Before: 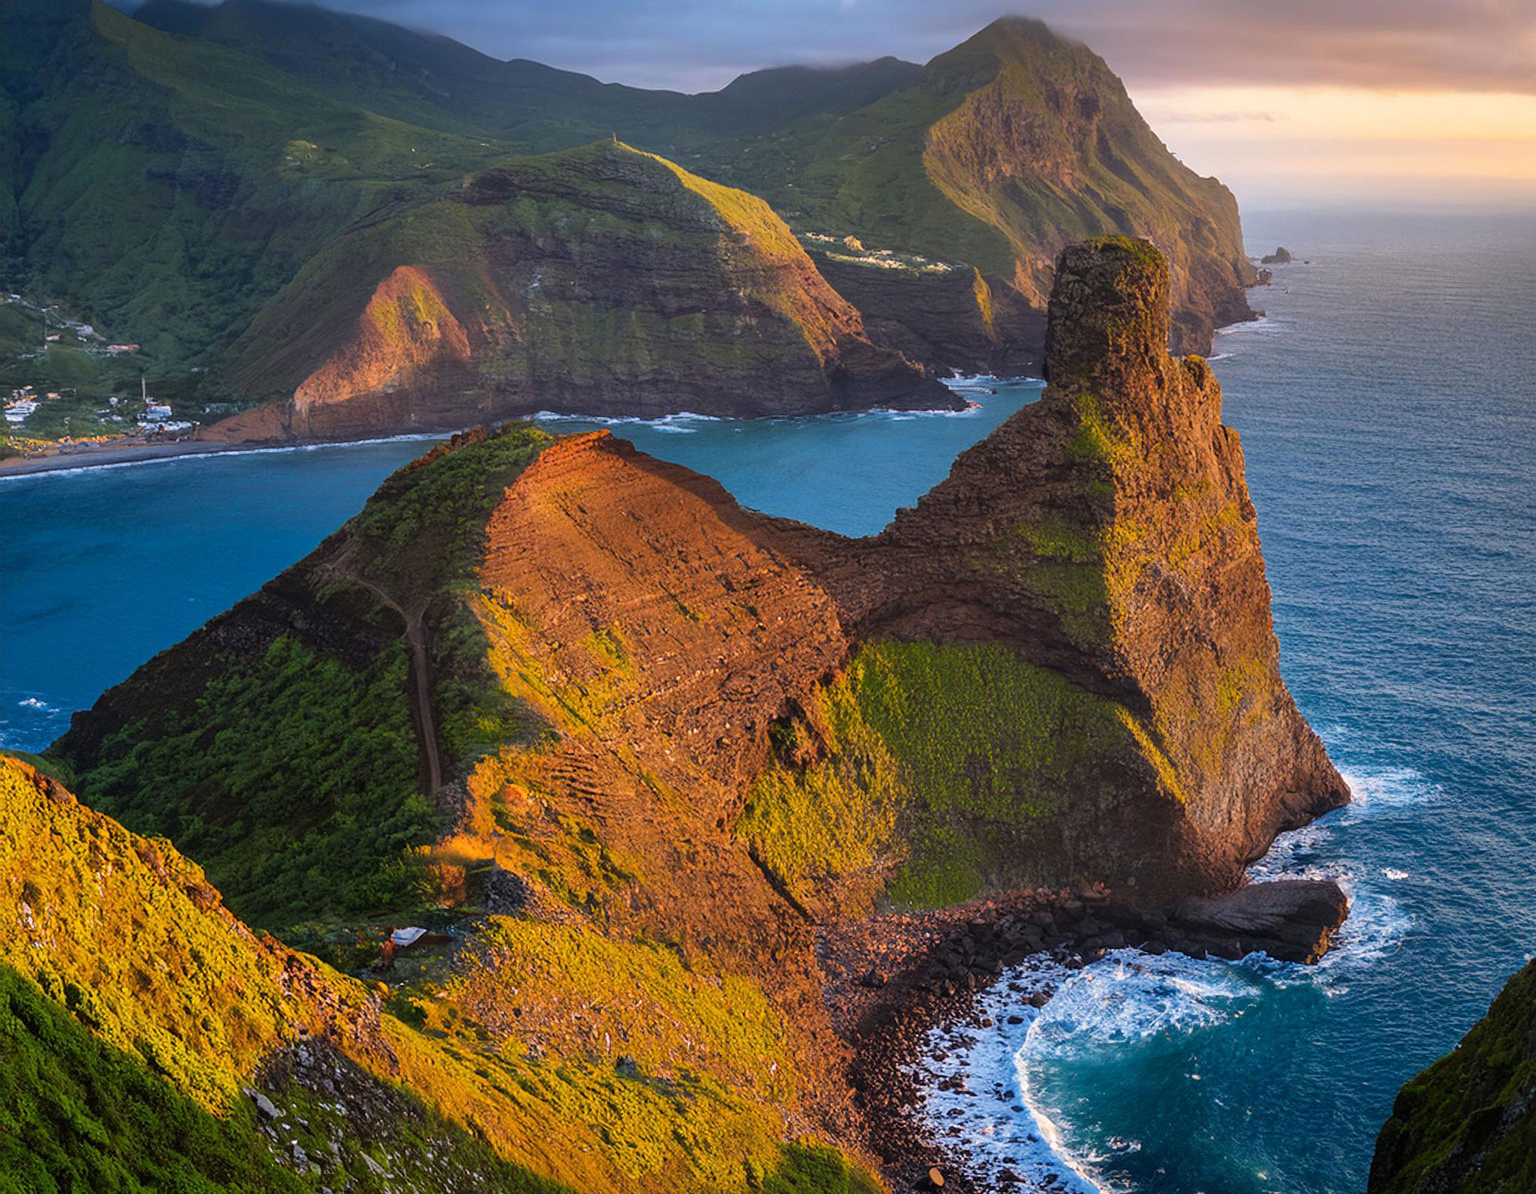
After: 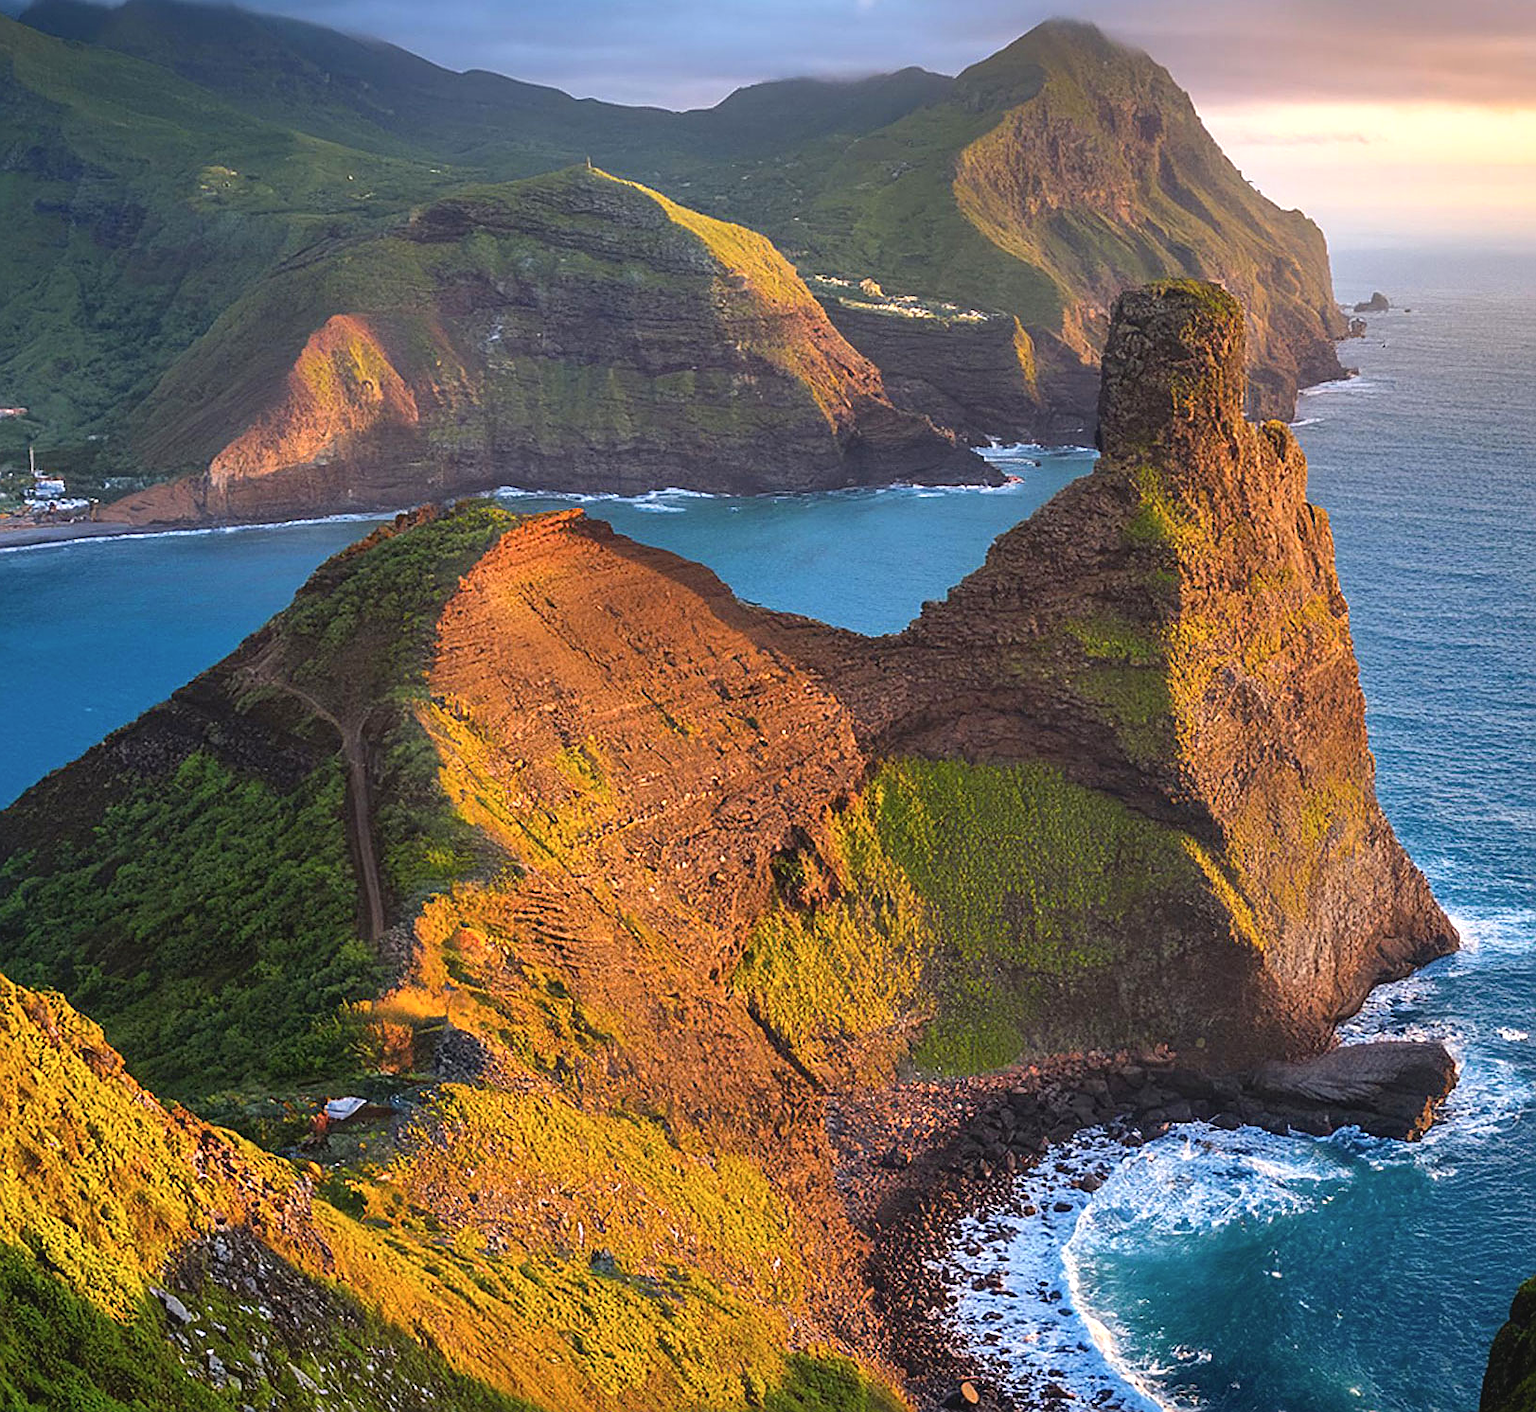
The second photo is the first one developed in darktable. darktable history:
sharpen: on, module defaults
crop: left 7.628%, right 7.812%
exposure: black level correction 0.001, exposure 0.499 EV, compensate highlight preservation false
contrast brightness saturation: contrast -0.094, saturation -0.087
